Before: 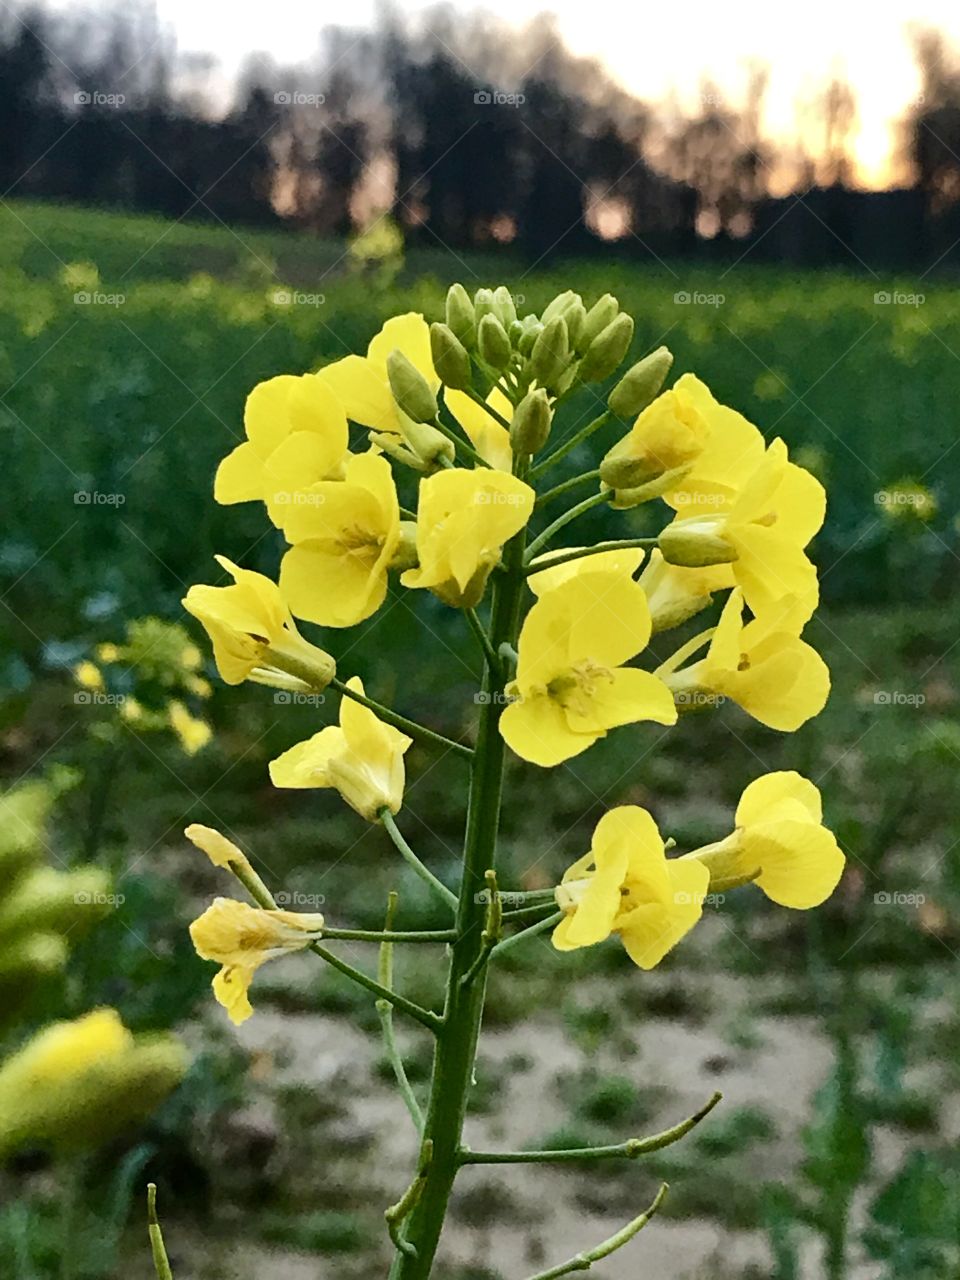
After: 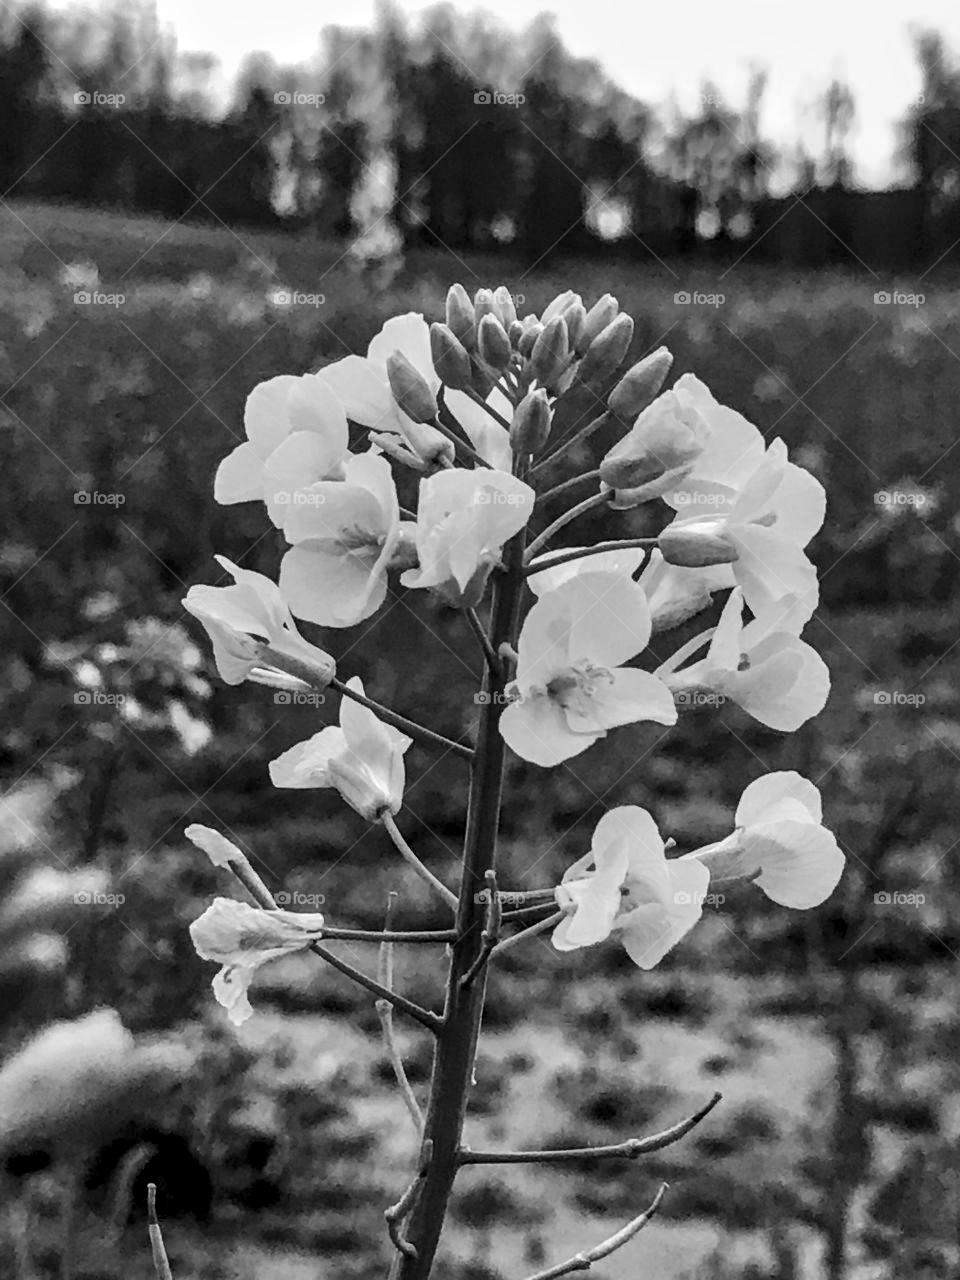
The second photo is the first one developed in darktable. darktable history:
local contrast: highlights 24%, detail 150%
color calibration: output gray [0.267, 0.423, 0.267, 0], illuminant as shot in camera, x 0.378, y 0.381, temperature 4091.45 K
